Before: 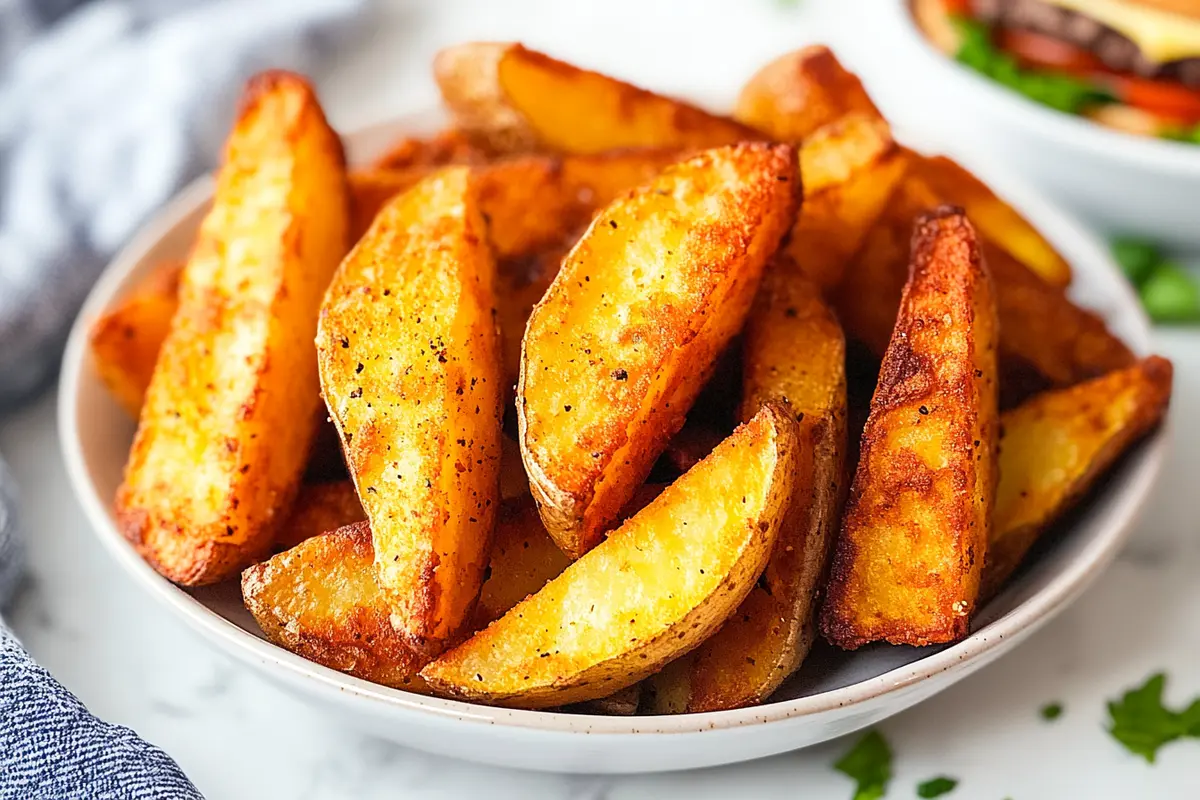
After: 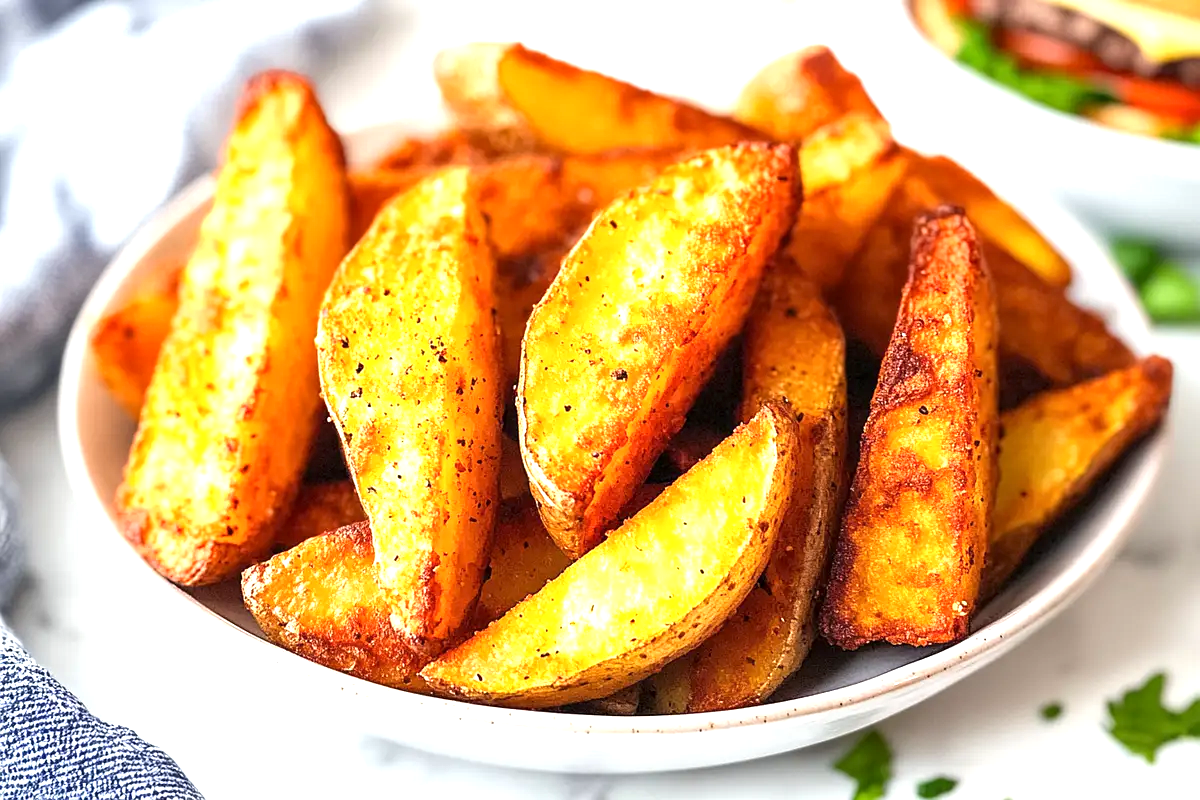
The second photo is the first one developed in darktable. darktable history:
exposure: exposure 0.74 EV, compensate highlight preservation false
local contrast: highlights 100%, shadows 100%, detail 120%, midtone range 0.2
